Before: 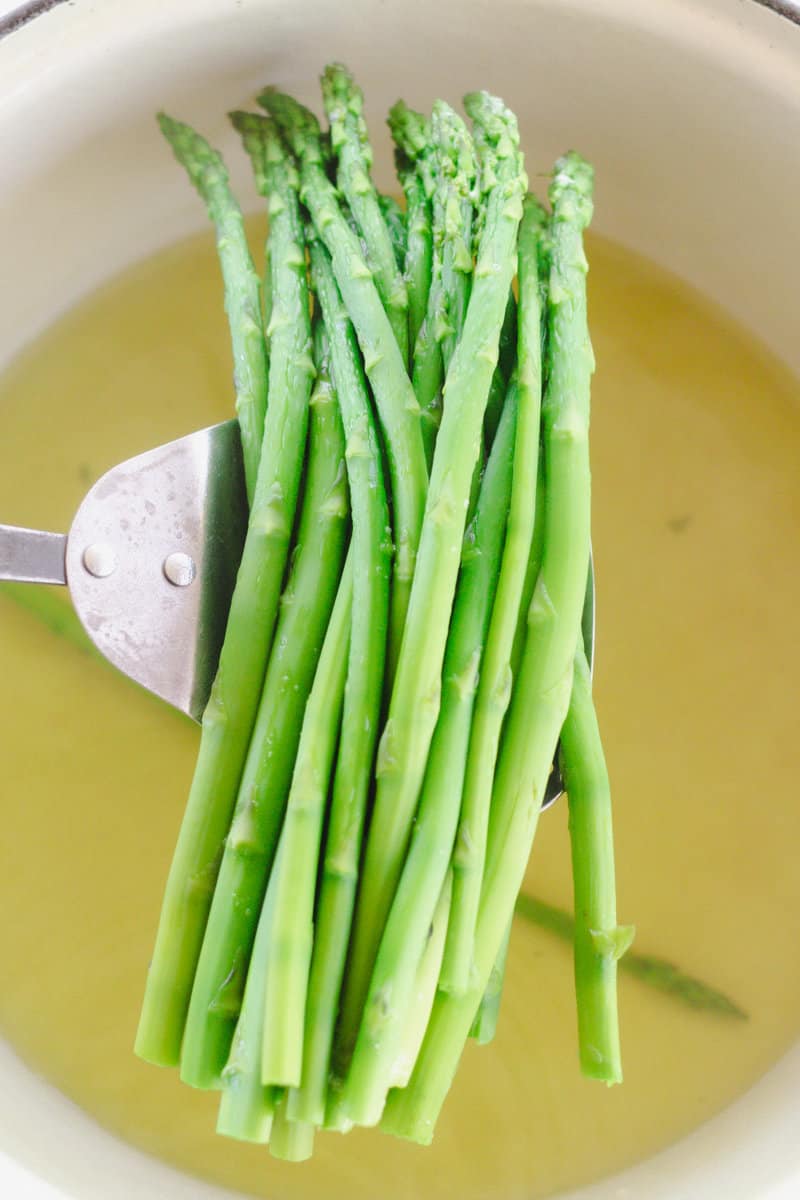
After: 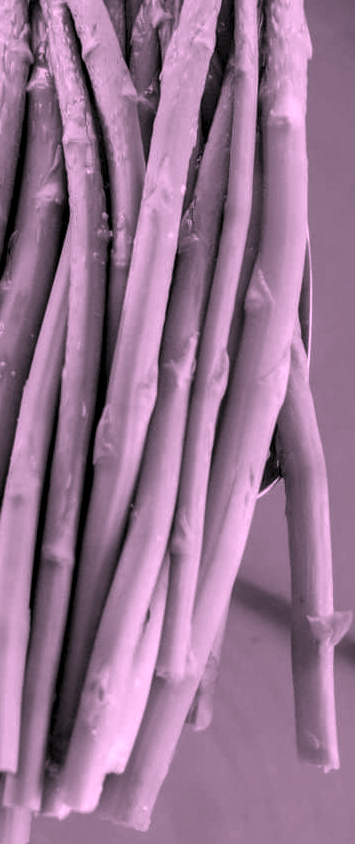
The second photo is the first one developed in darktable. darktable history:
haze removal: compatibility mode true, adaptive false
crop: left 35.432%, top 26.233%, right 20.145%, bottom 3.432%
exposure: exposure -0.21 EV, compensate highlight preservation false
contrast brightness saturation: contrast 0.04, saturation 0.16
local contrast: highlights 25%, detail 150%
color correction: highlights a* 19.5, highlights b* -11.53, saturation 1.69
color calibration: output gray [0.253, 0.26, 0.487, 0], gray › normalize channels true, illuminant same as pipeline (D50), adaptation XYZ, x 0.346, y 0.359, gamut compression 0
